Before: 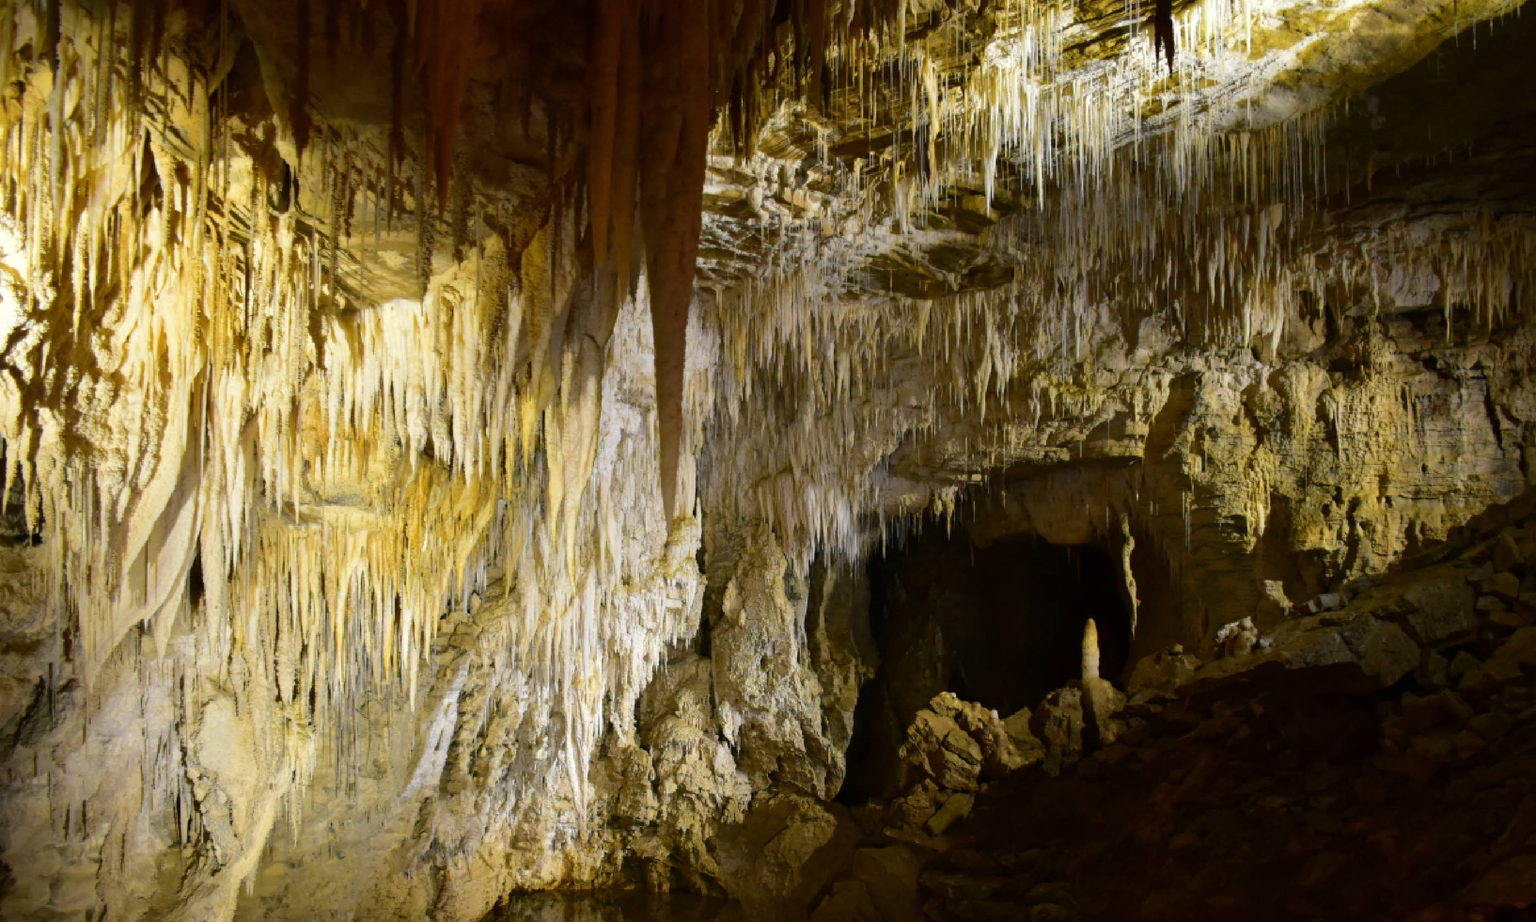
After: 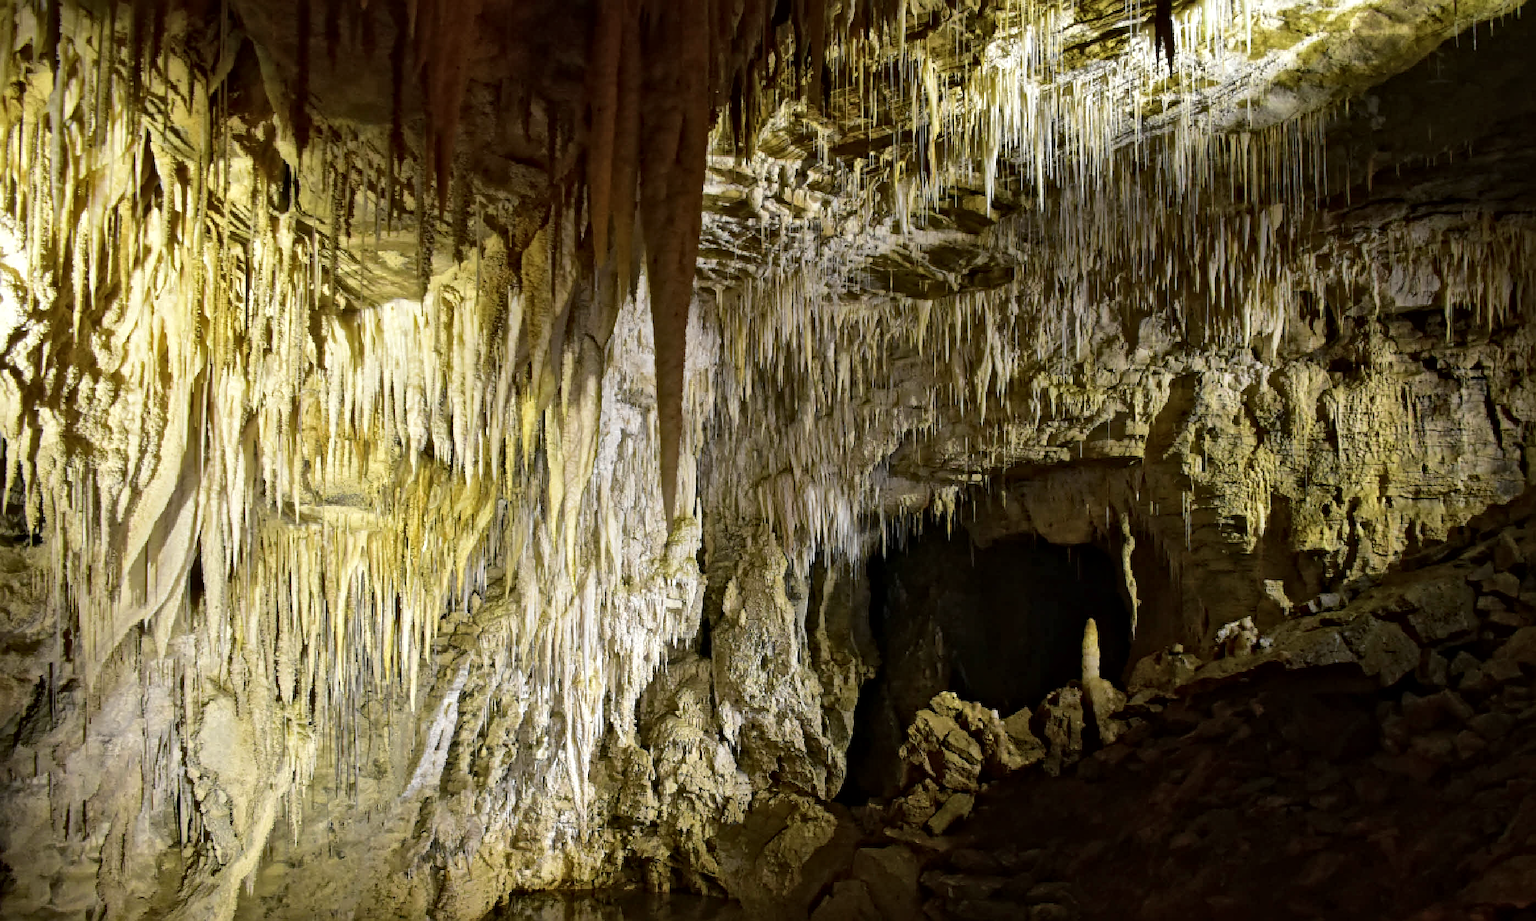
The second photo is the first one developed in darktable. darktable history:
local contrast: mode bilateral grid, contrast 20, coarseness 19, detail 163%, midtone range 0.2
sharpen: on, module defaults
color zones: curves: ch1 [(0.113, 0.438) (0.75, 0.5)]; ch2 [(0.12, 0.526) (0.75, 0.5)]
